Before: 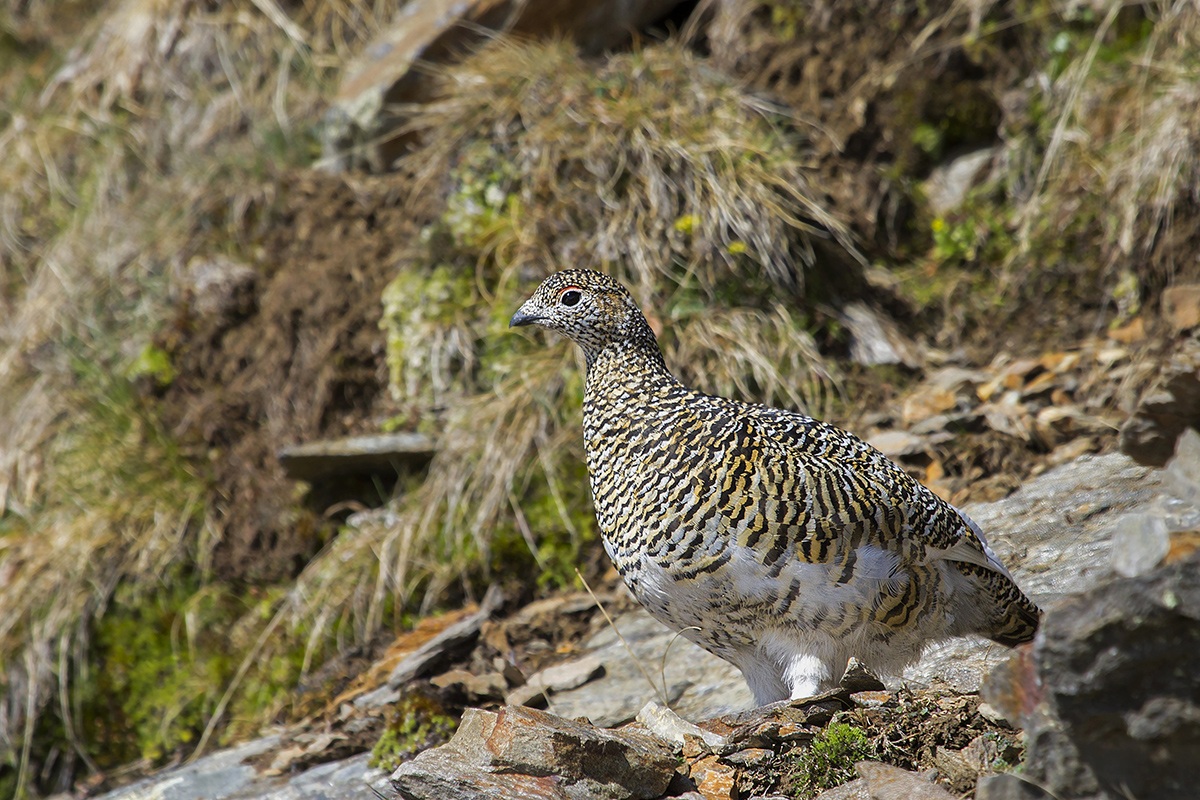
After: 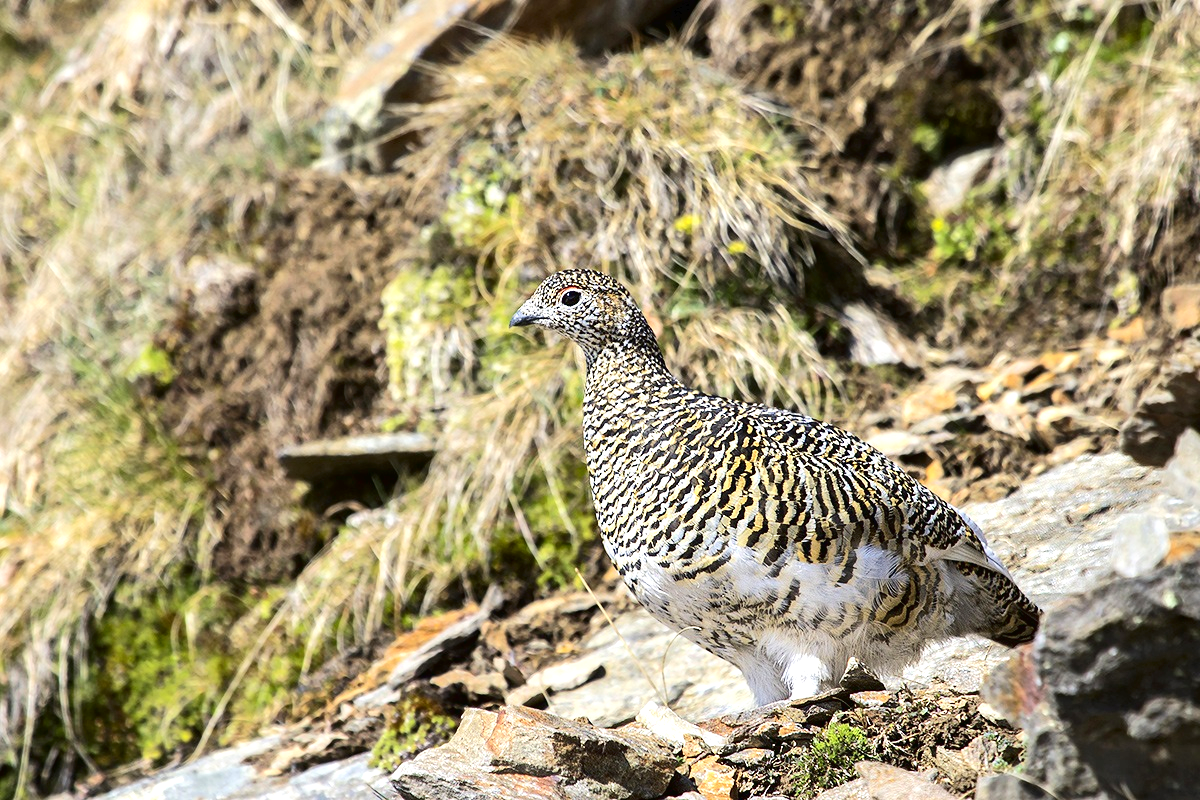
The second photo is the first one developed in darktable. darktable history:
tone curve: curves: ch0 [(0, 0) (0.003, 0.016) (0.011, 0.016) (0.025, 0.016) (0.044, 0.016) (0.069, 0.016) (0.1, 0.026) (0.136, 0.047) (0.177, 0.088) (0.224, 0.14) (0.277, 0.2) (0.335, 0.276) (0.399, 0.37) (0.468, 0.47) (0.543, 0.583) (0.623, 0.698) (0.709, 0.779) (0.801, 0.858) (0.898, 0.929) (1, 1)], color space Lab, independent channels, preserve colors none
exposure: exposure 0.946 EV, compensate highlight preservation false
